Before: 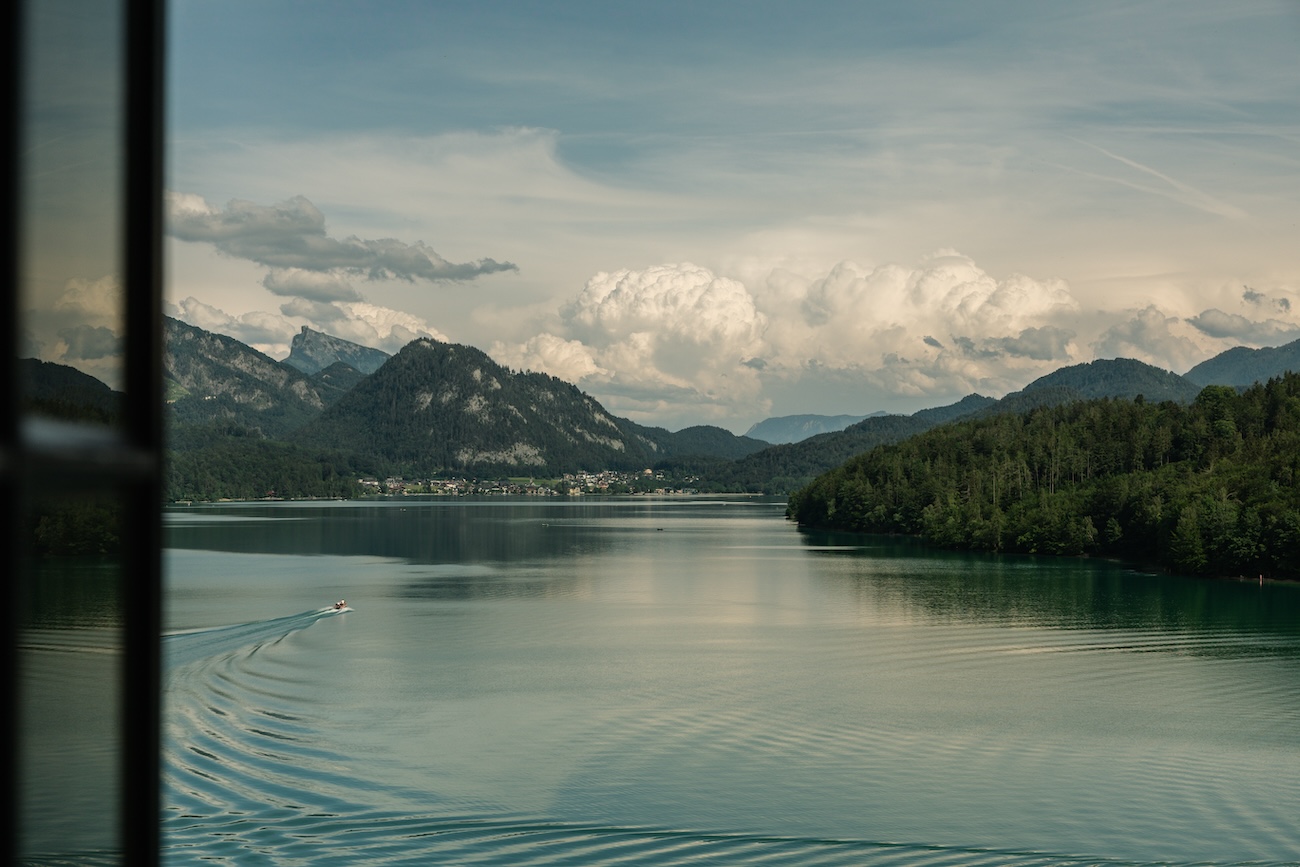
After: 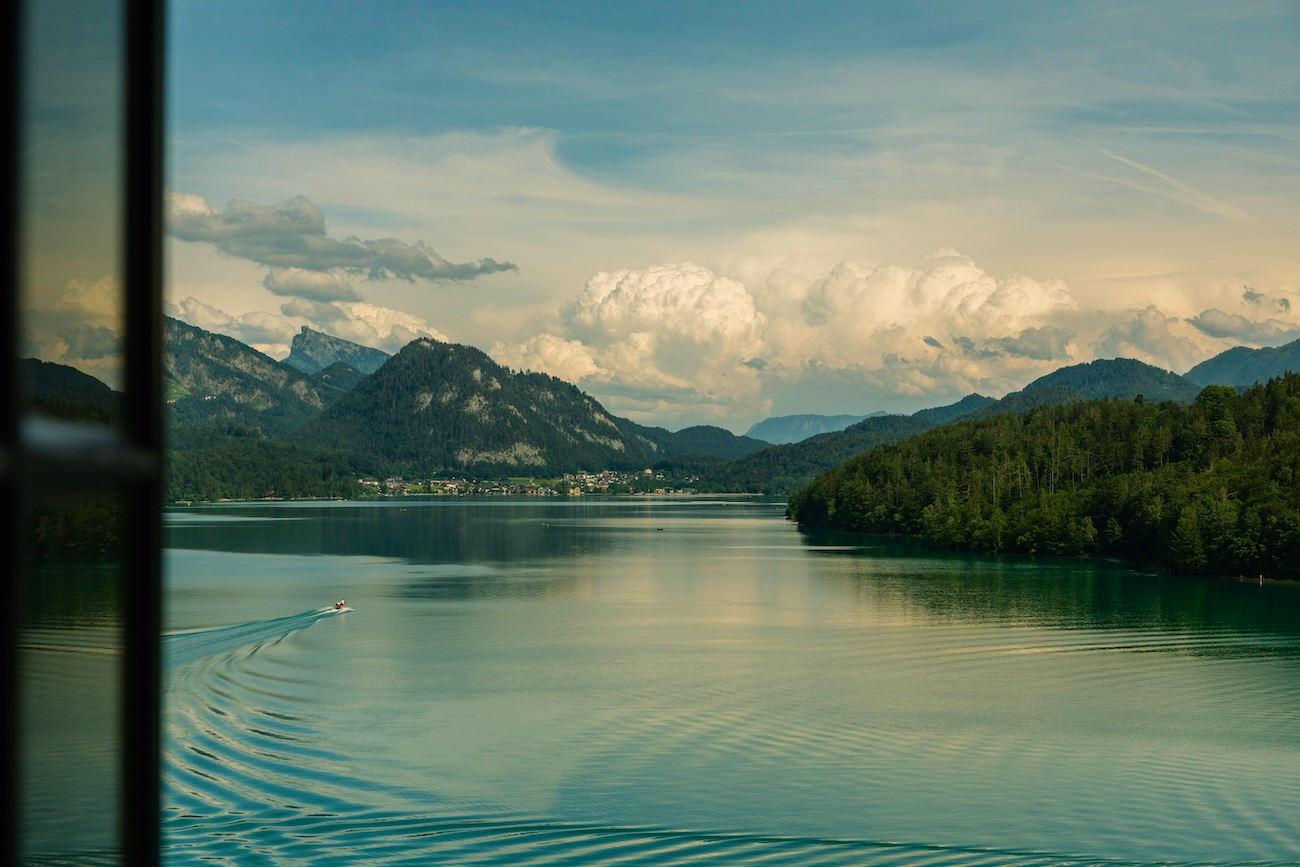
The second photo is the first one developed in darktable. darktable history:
color balance rgb: perceptual saturation grading › global saturation 25%, global vibrance 20%
velvia: on, module defaults
